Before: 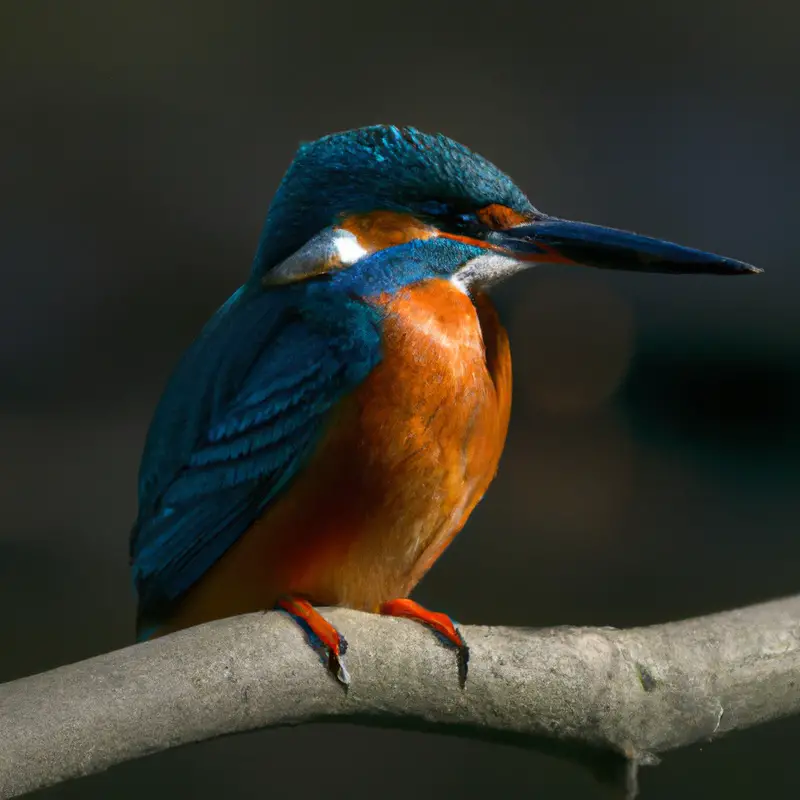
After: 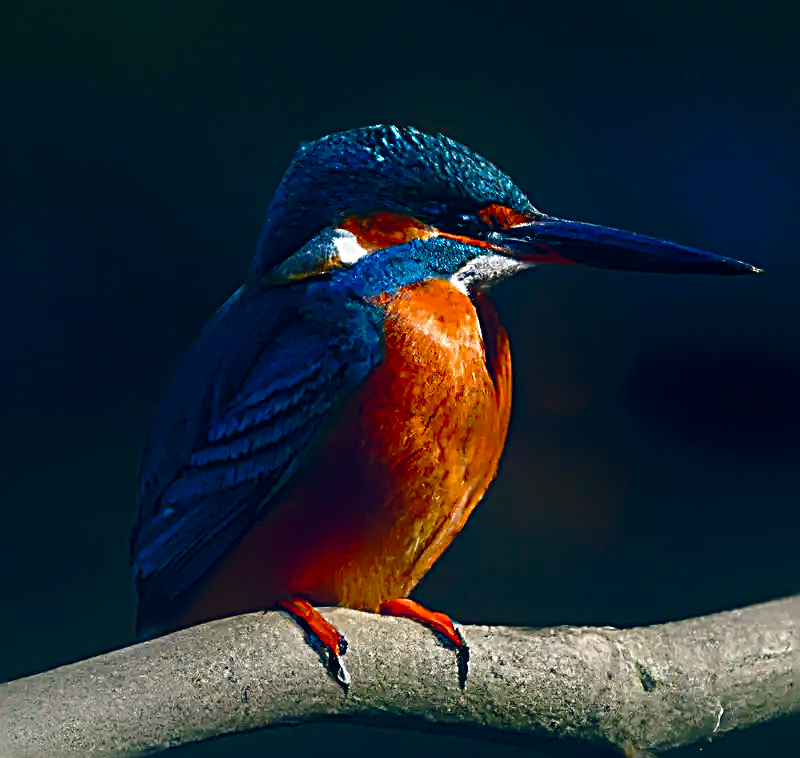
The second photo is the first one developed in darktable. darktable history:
sharpen: radius 3.168, amount 1.739
color balance rgb: shadows lift › luminance -7.518%, shadows lift › chroma 2.288%, shadows lift › hue 167.69°, global offset › luminance 0.414%, global offset › chroma 0.213%, global offset › hue 255.66°, perceptual saturation grading › global saturation 20.476%, perceptual saturation grading › highlights -19.836%, perceptual saturation grading › shadows 29.441%, perceptual brilliance grading › mid-tones 9.602%, perceptual brilliance grading › shadows 15.853%, global vibrance 20%
tone curve: curves: ch0 [(0.003, 0.015) (0.104, 0.07) (0.239, 0.201) (0.327, 0.317) (0.401, 0.443) (0.495, 0.55) (0.65, 0.68) (0.832, 0.858) (1, 0.977)]; ch1 [(0, 0) (0.161, 0.092) (0.35, 0.33) (0.379, 0.401) (0.447, 0.476) (0.495, 0.499) (0.515, 0.518) (0.55, 0.557) (0.621, 0.615) (0.718, 0.734) (1, 1)]; ch2 [(0, 0) (0.359, 0.372) (0.437, 0.437) (0.502, 0.501) (0.534, 0.537) (0.599, 0.586) (1, 1)], preserve colors none
shadows and highlights: shadows -68.63, highlights 35.15, soften with gaussian
crop and rotate: top 0.013%, bottom 5.212%
